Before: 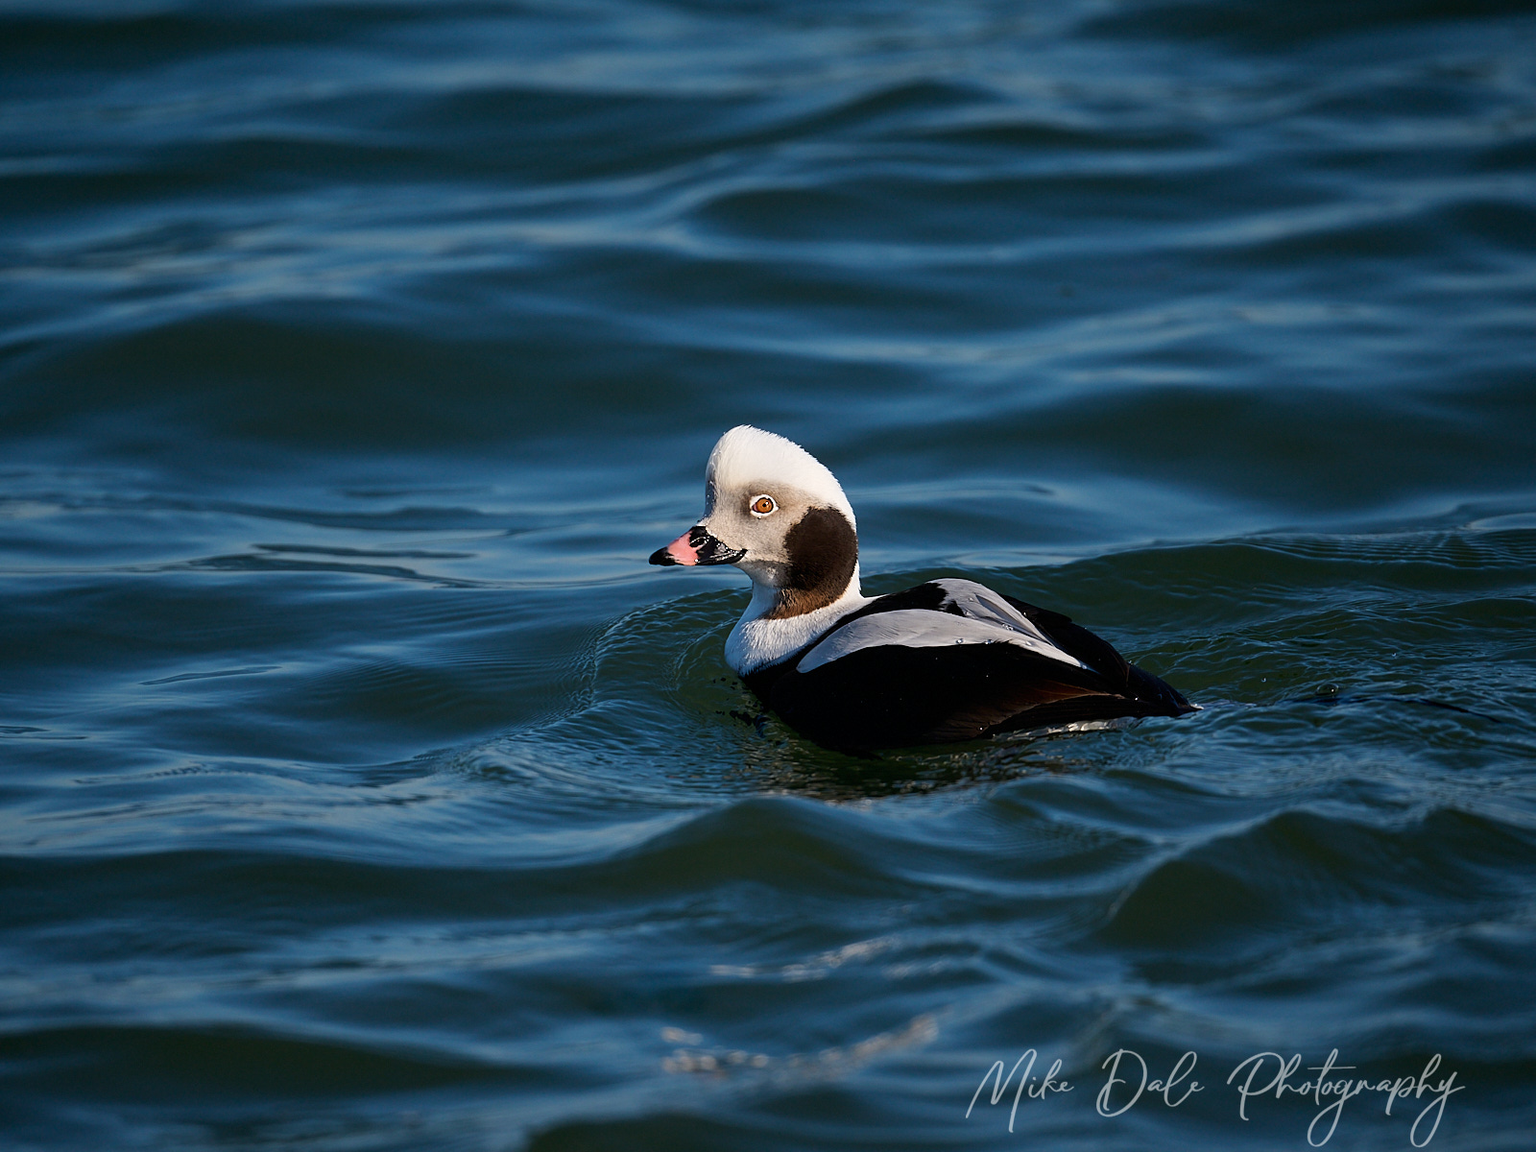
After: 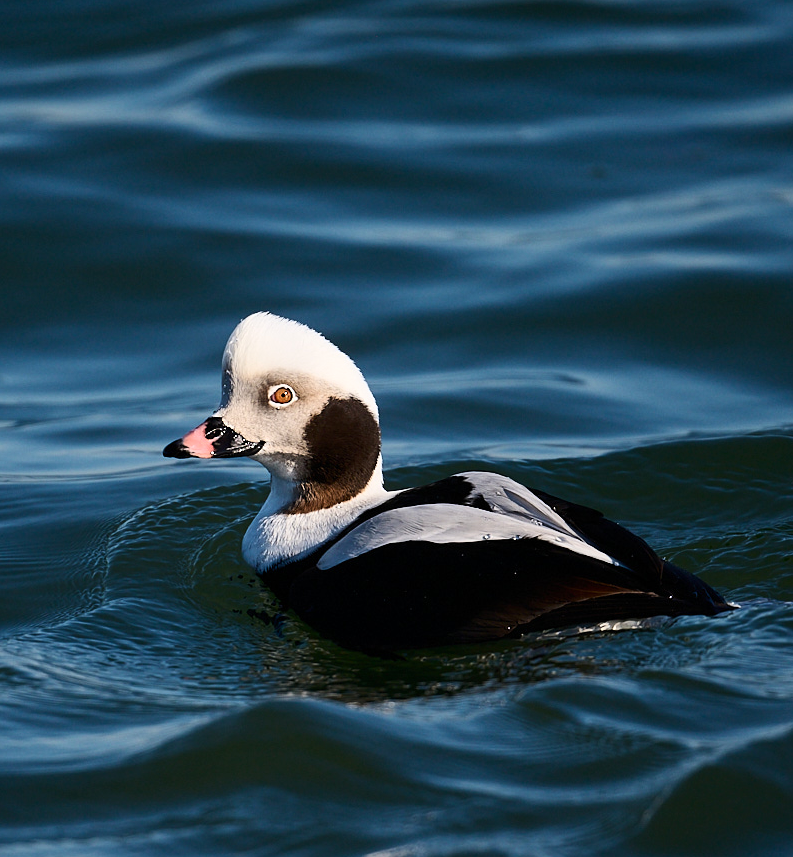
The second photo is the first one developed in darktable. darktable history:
contrast brightness saturation: contrast 0.24, brightness 0.09
crop: left 32.075%, top 10.976%, right 18.355%, bottom 17.596%
